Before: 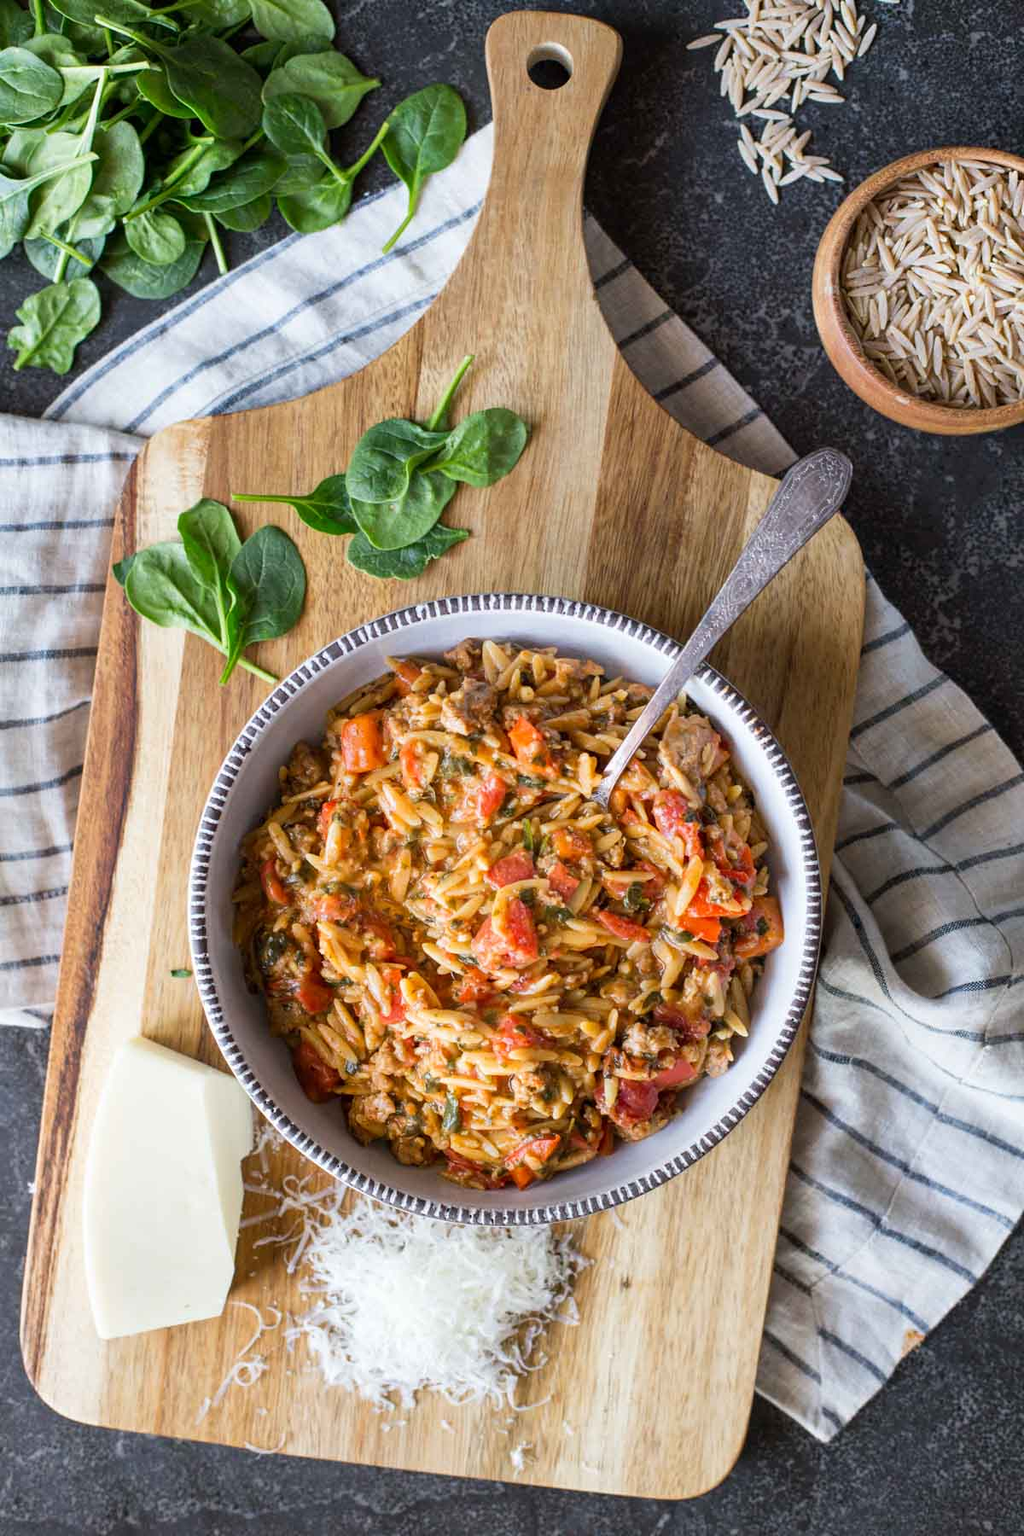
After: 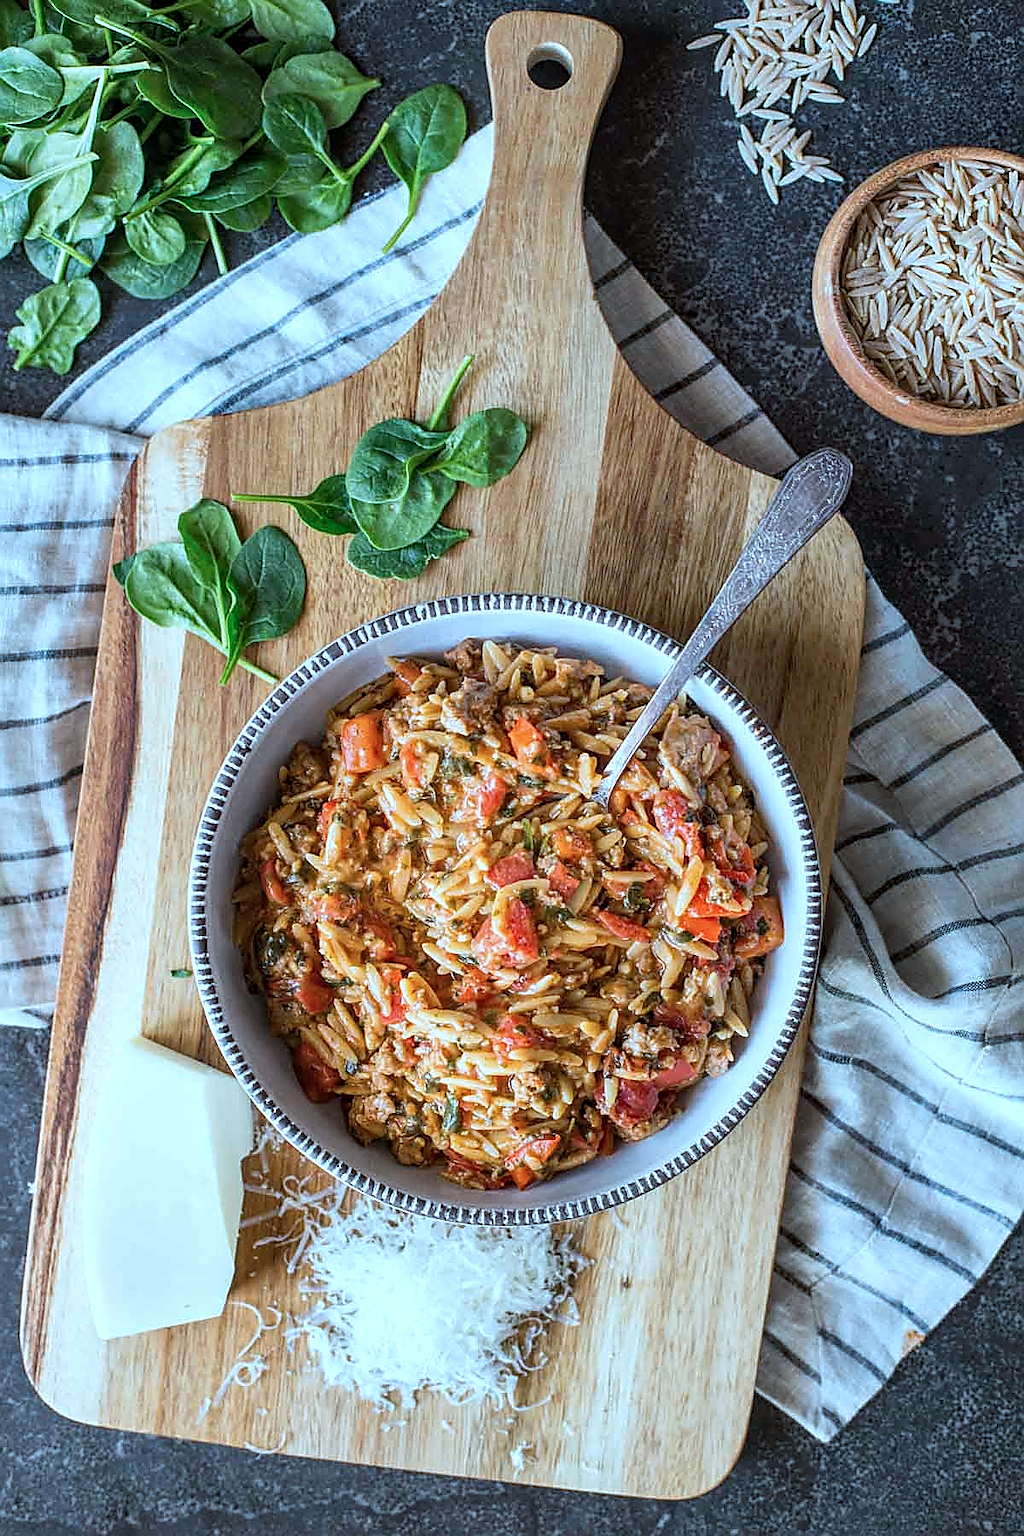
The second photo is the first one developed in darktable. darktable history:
sharpen: radius 1.397, amount 1.253, threshold 0.61
local contrast: on, module defaults
color correction: highlights a* -10.53, highlights b* -19.75
